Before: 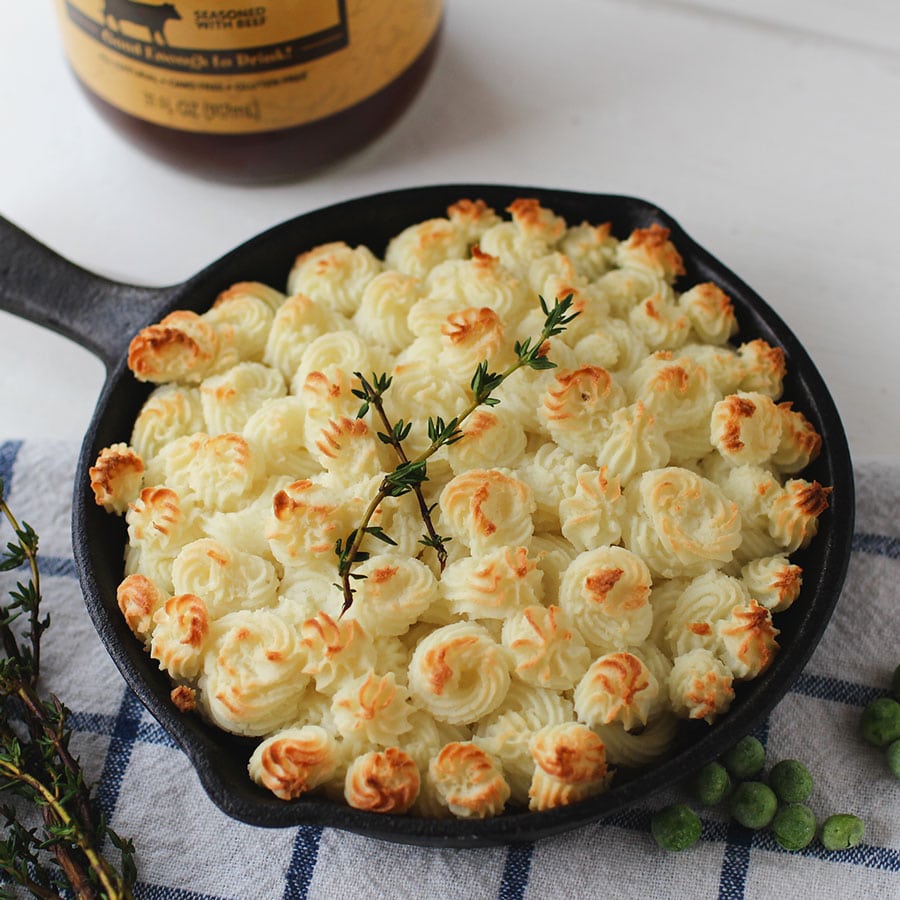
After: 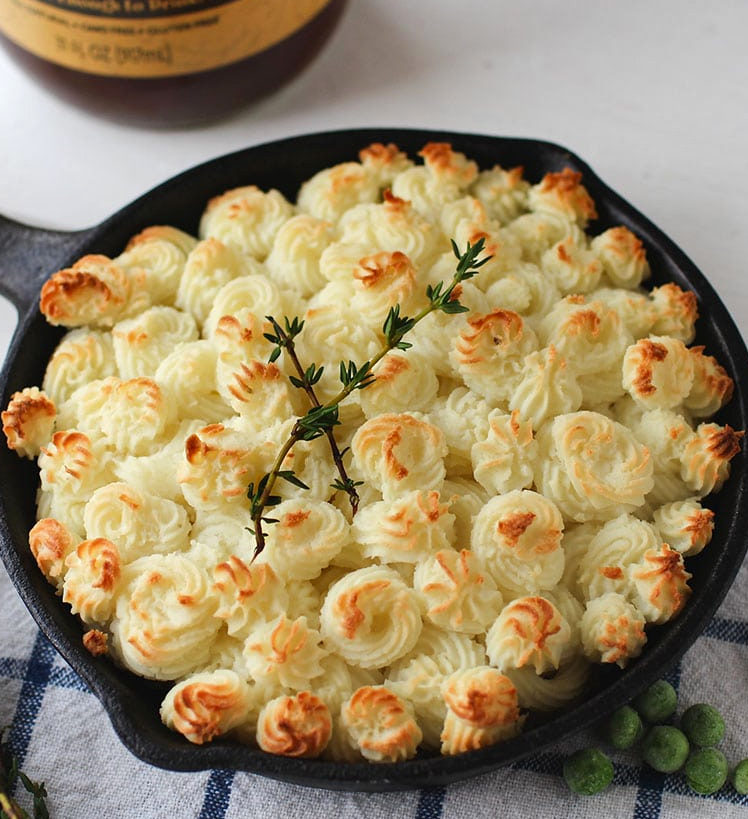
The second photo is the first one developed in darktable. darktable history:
exposure: black level correction 0.001, exposure 0.191 EV, compensate exposure bias true, compensate highlight preservation false
crop: left 9.798%, top 6.297%, right 7.013%, bottom 2.596%
shadows and highlights: soften with gaussian
